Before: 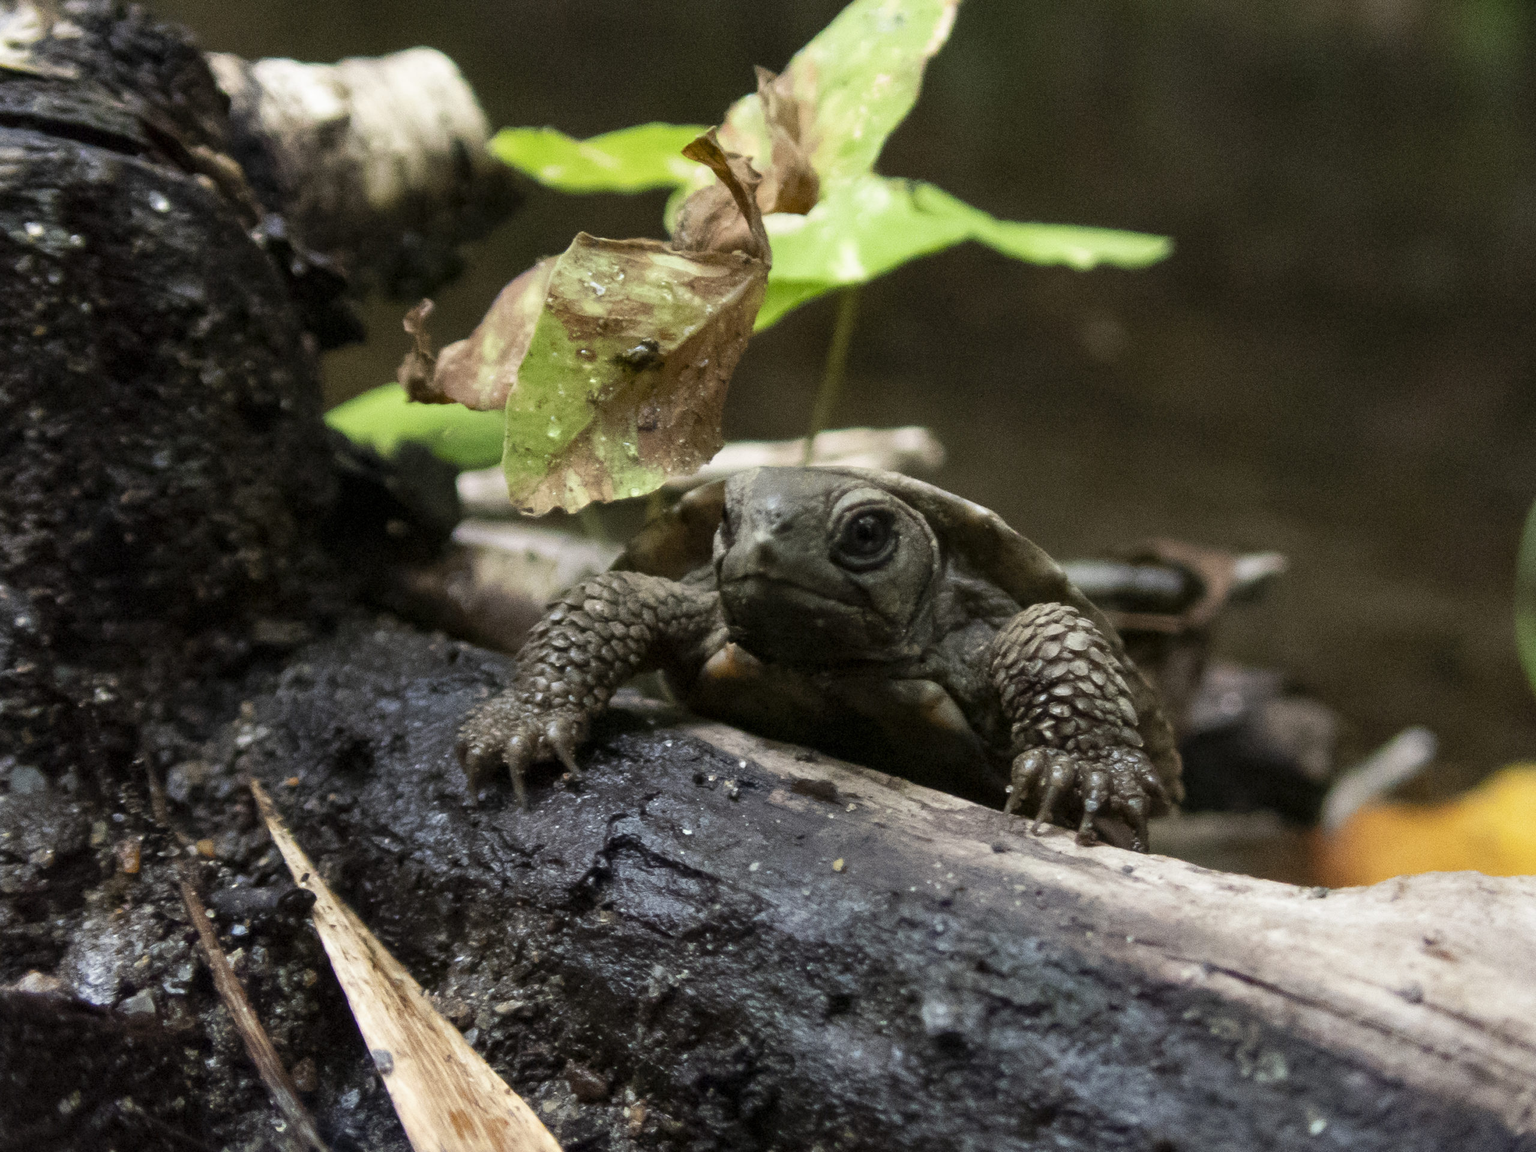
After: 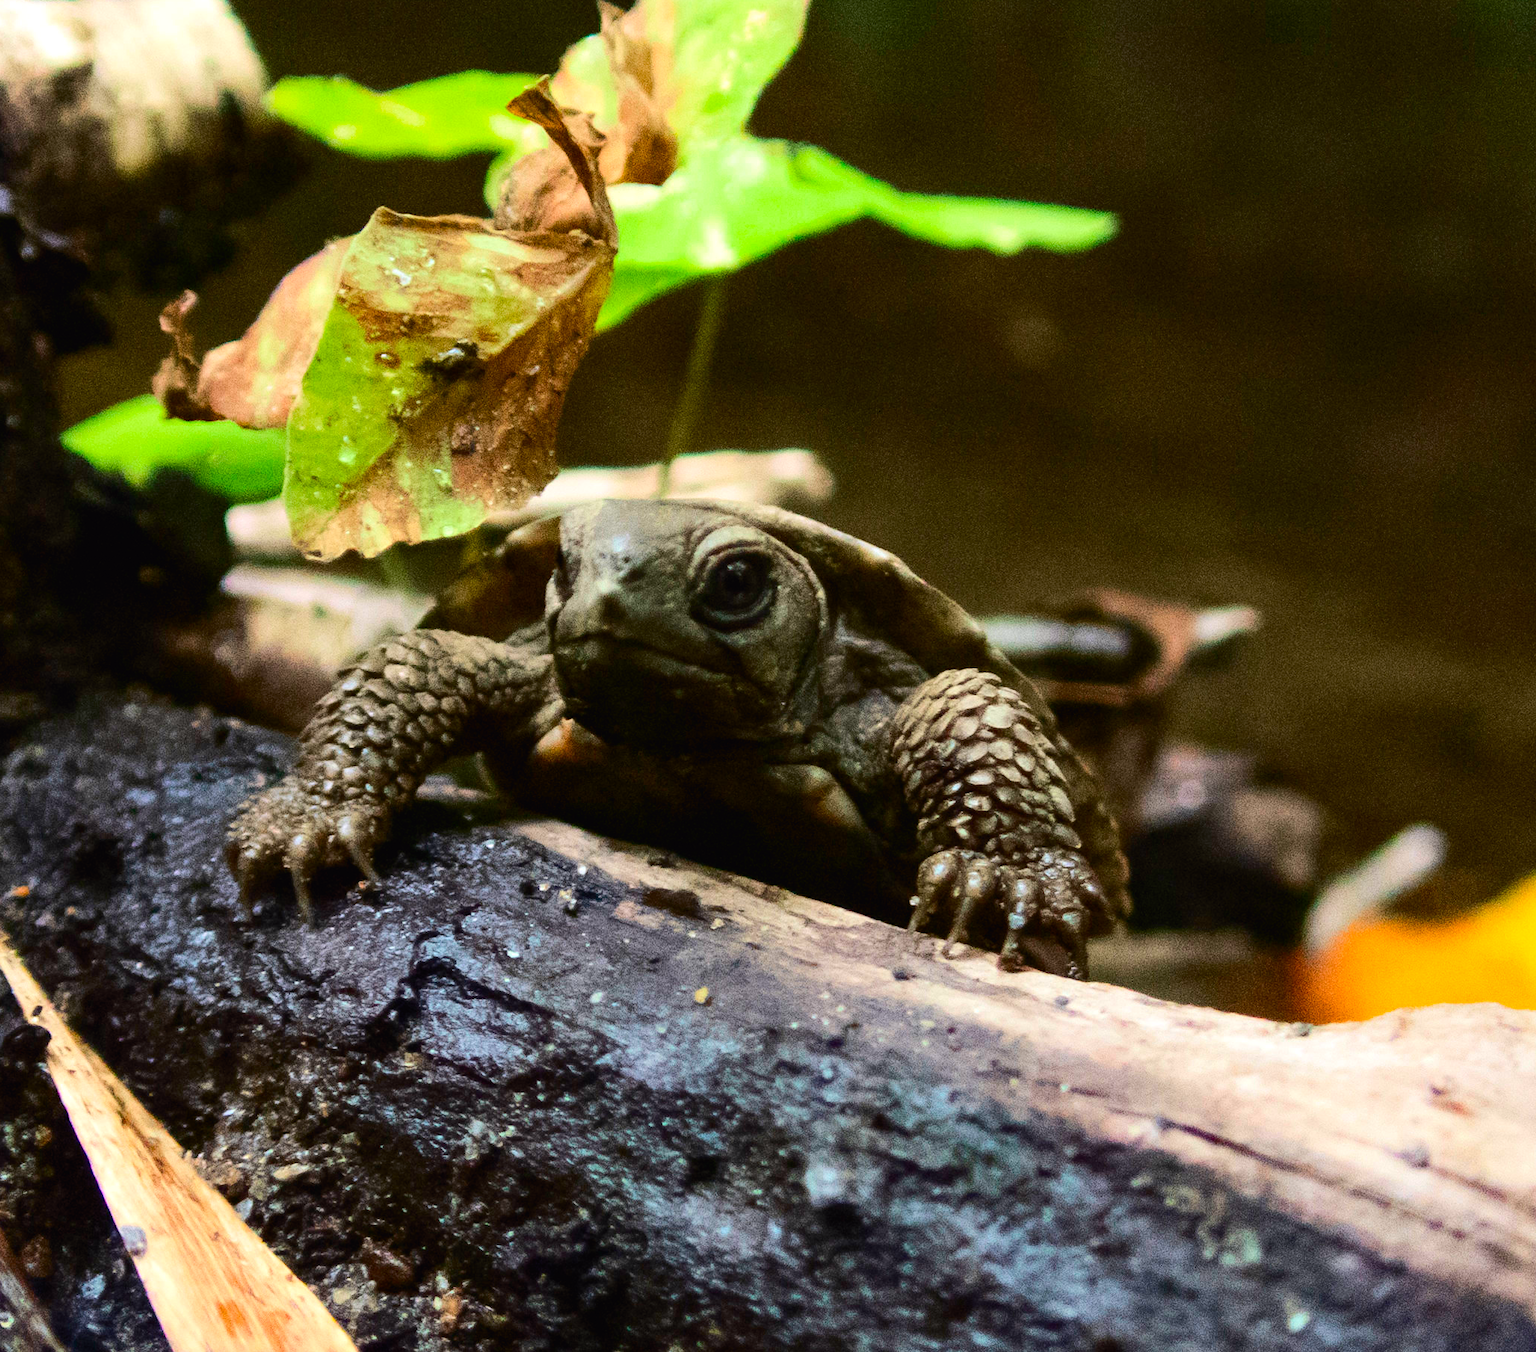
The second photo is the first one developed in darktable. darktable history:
tone curve: curves: ch0 [(0, 0.011) (0.139, 0.106) (0.295, 0.271) (0.499, 0.523) (0.739, 0.782) (0.857, 0.879) (1, 0.967)]; ch1 [(0, 0) (0.291, 0.229) (0.394, 0.365) (0.469, 0.456) (0.495, 0.497) (0.524, 0.53) (0.588, 0.62) (0.725, 0.779) (1, 1)]; ch2 [(0, 0) (0.125, 0.089) (0.35, 0.317) (0.437, 0.42) (0.502, 0.499) (0.537, 0.551) (0.613, 0.636) (1, 1)], color space Lab, independent channels, preserve colors none
color balance rgb: perceptual saturation grading › global saturation 25%, perceptual brilliance grading › mid-tones 10%, perceptual brilliance grading › shadows 15%, global vibrance 20%
color balance: contrast fulcrum 17.78%
tone equalizer: -8 EV -0.417 EV, -7 EV -0.389 EV, -6 EV -0.333 EV, -5 EV -0.222 EV, -3 EV 0.222 EV, -2 EV 0.333 EV, -1 EV 0.389 EV, +0 EV 0.417 EV, edges refinement/feathering 500, mask exposure compensation -1.57 EV, preserve details no
crop and rotate: left 17.959%, top 5.771%, right 1.742%
